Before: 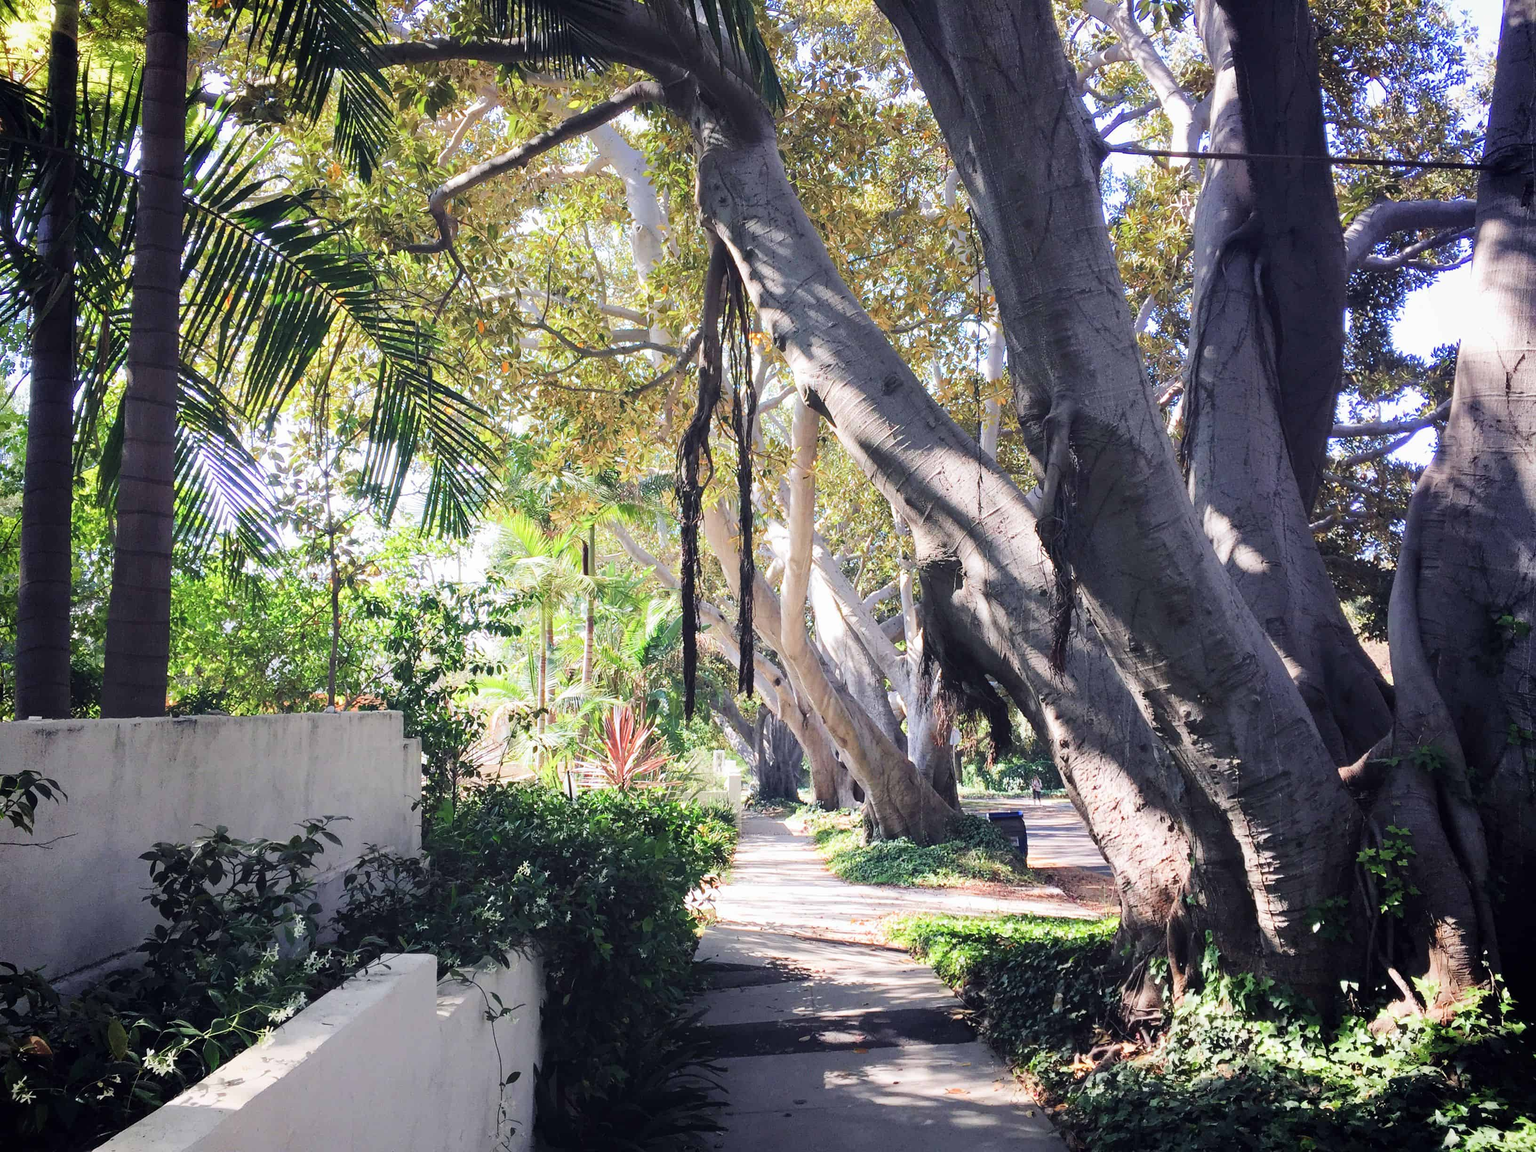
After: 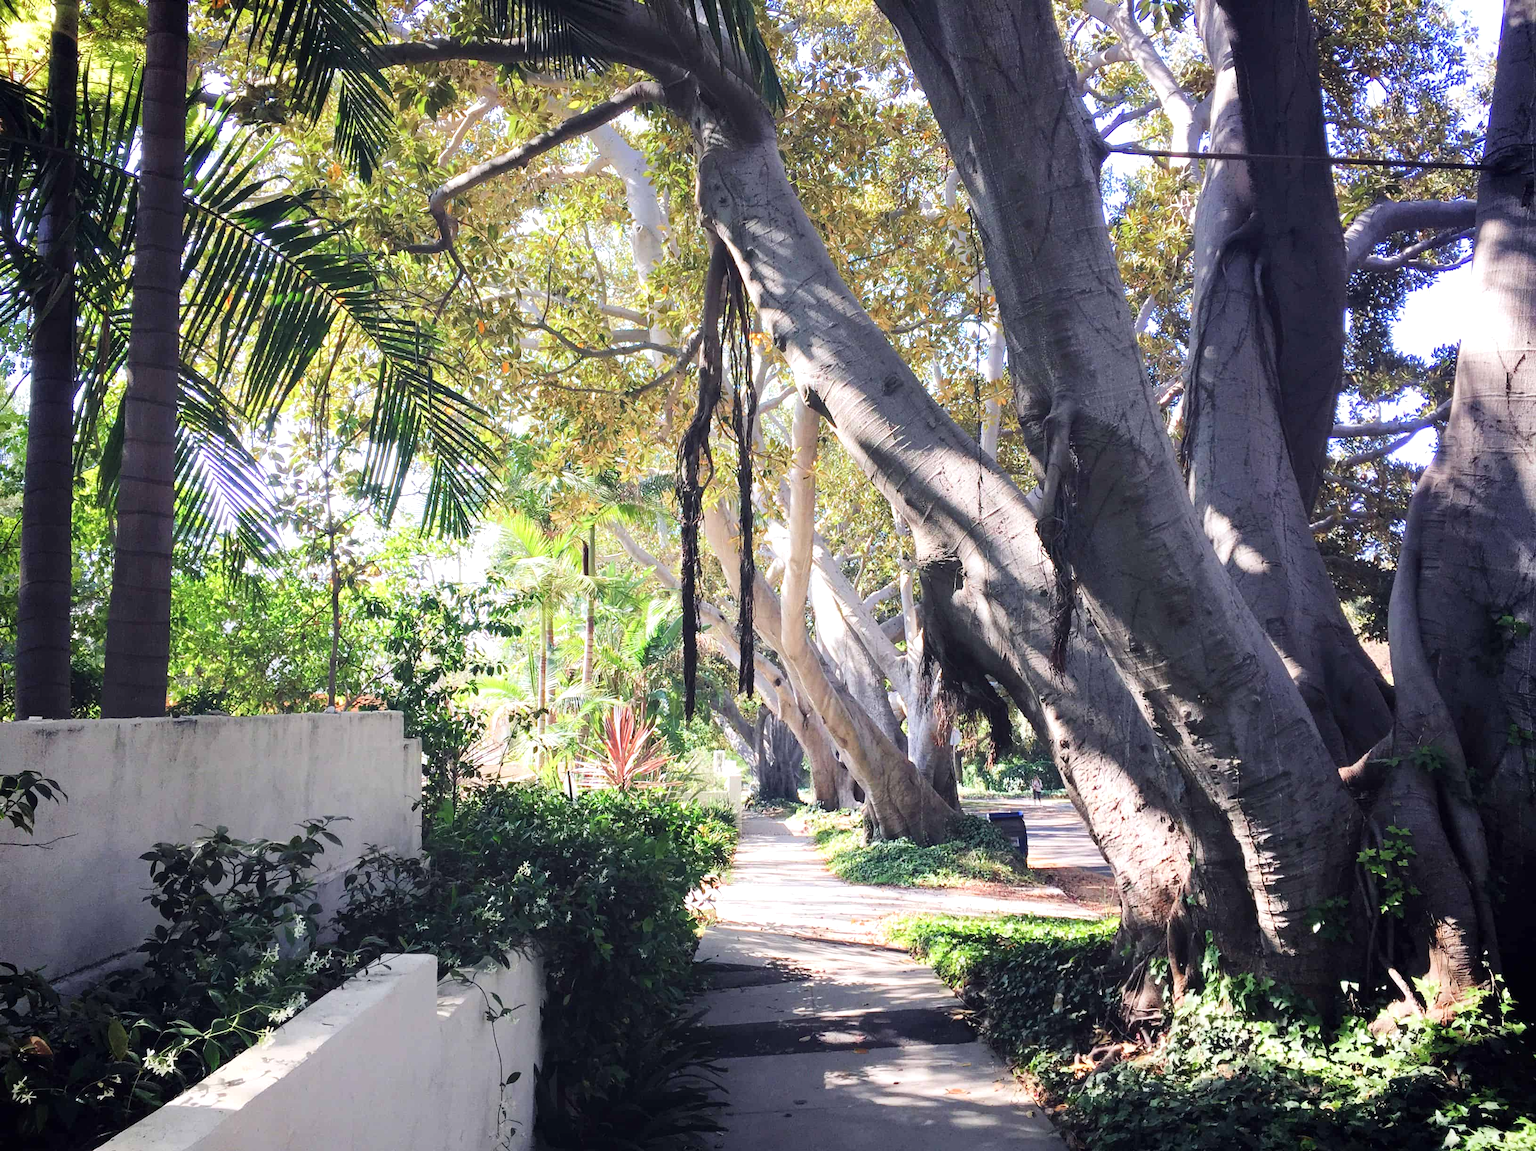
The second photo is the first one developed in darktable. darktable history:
exposure: exposure 0.2 EV, compensate highlight preservation false
crop: bottom 0.071%
